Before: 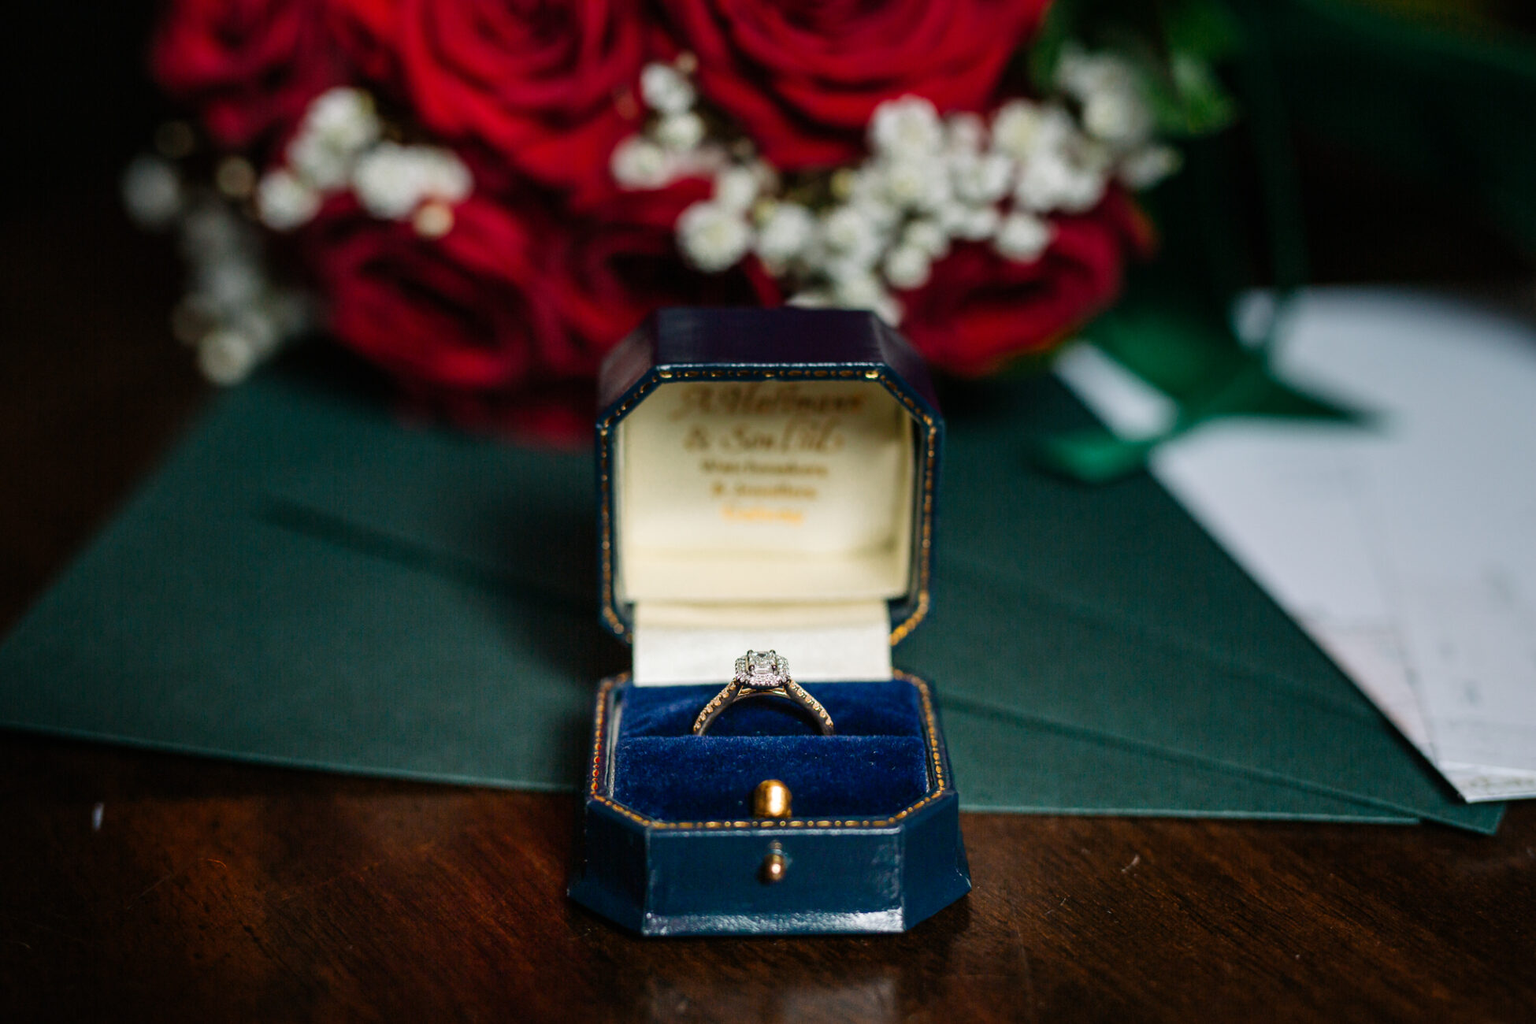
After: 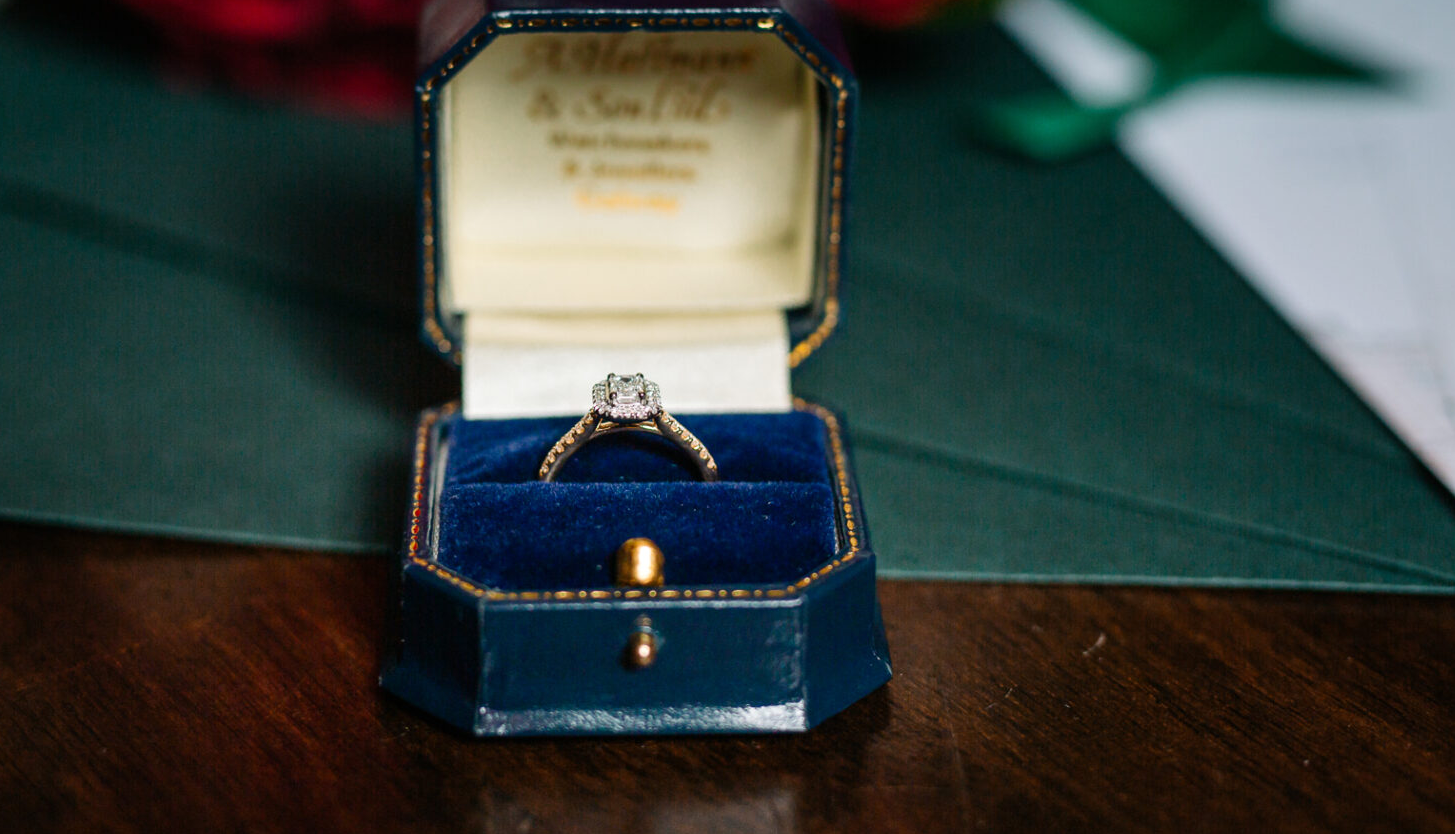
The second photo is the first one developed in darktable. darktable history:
crop and rotate: left 17.514%, top 34.793%, right 7.846%, bottom 0.994%
tone equalizer: on, module defaults
